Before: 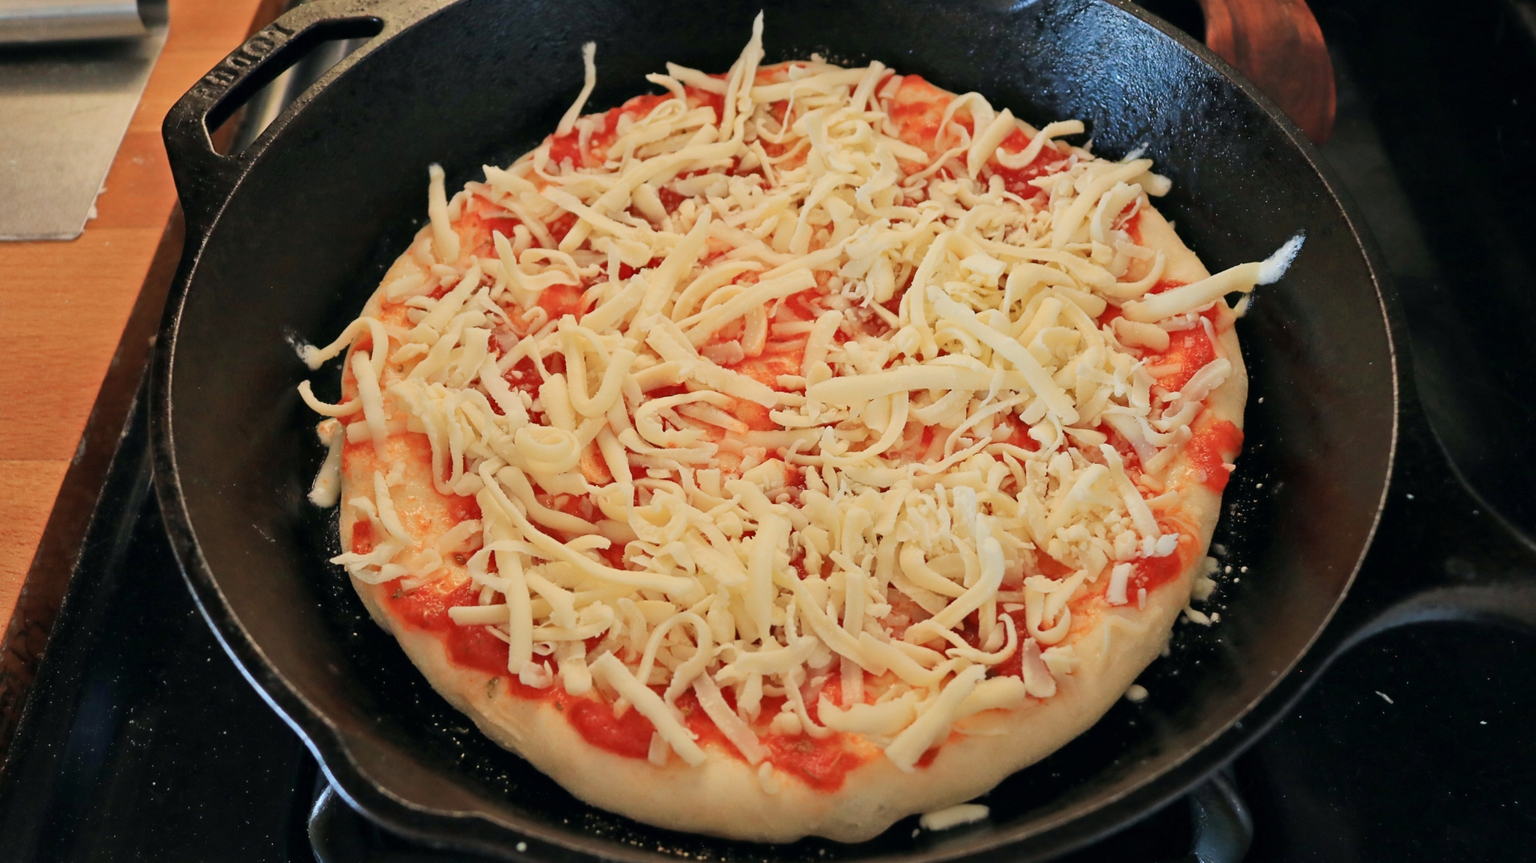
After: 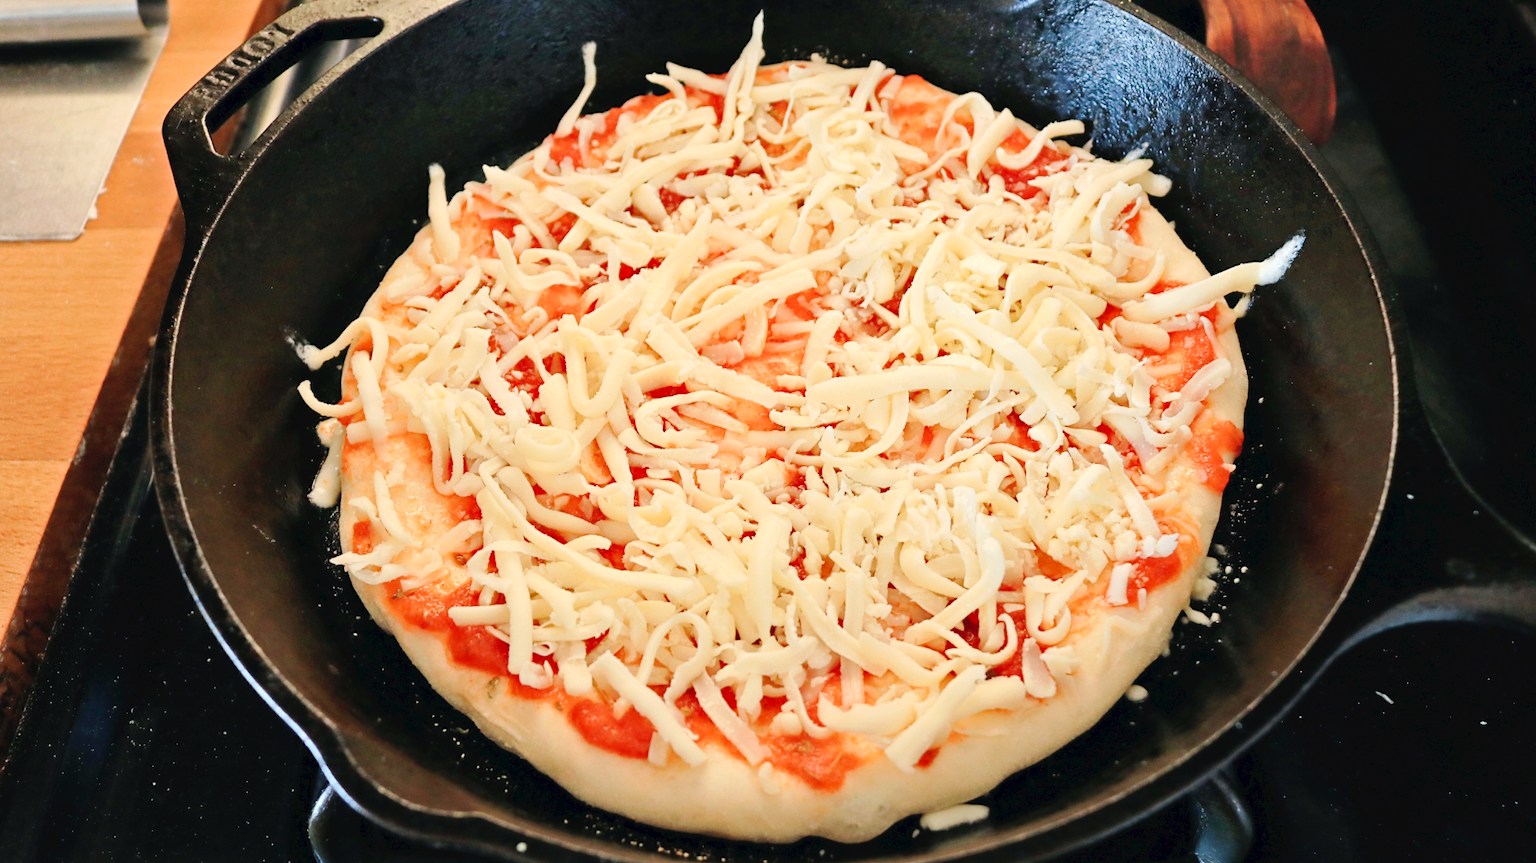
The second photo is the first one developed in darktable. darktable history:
tone curve: curves: ch0 [(0, 0) (0.003, 0.035) (0.011, 0.035) (0.025, 0.035) (0.044, 0.046) (0.069, 0.063) (0.1, 0.084) (0.136, 0.123) (0.177, 0.174) (0.224, 0.232) (0.277, 0.304) (0.335, 0.387) (0.399, 0.476) (0.468, 0.566) (0.543, 0.639) (0.623, 0.714) (0.709, 0.776) (0.801, 0.851) (0.898, 0.921) (1, 1)], preserve colors none
exposure: black level correction 0.001, exposure 0.498 EV, compensate highlight preservation false
